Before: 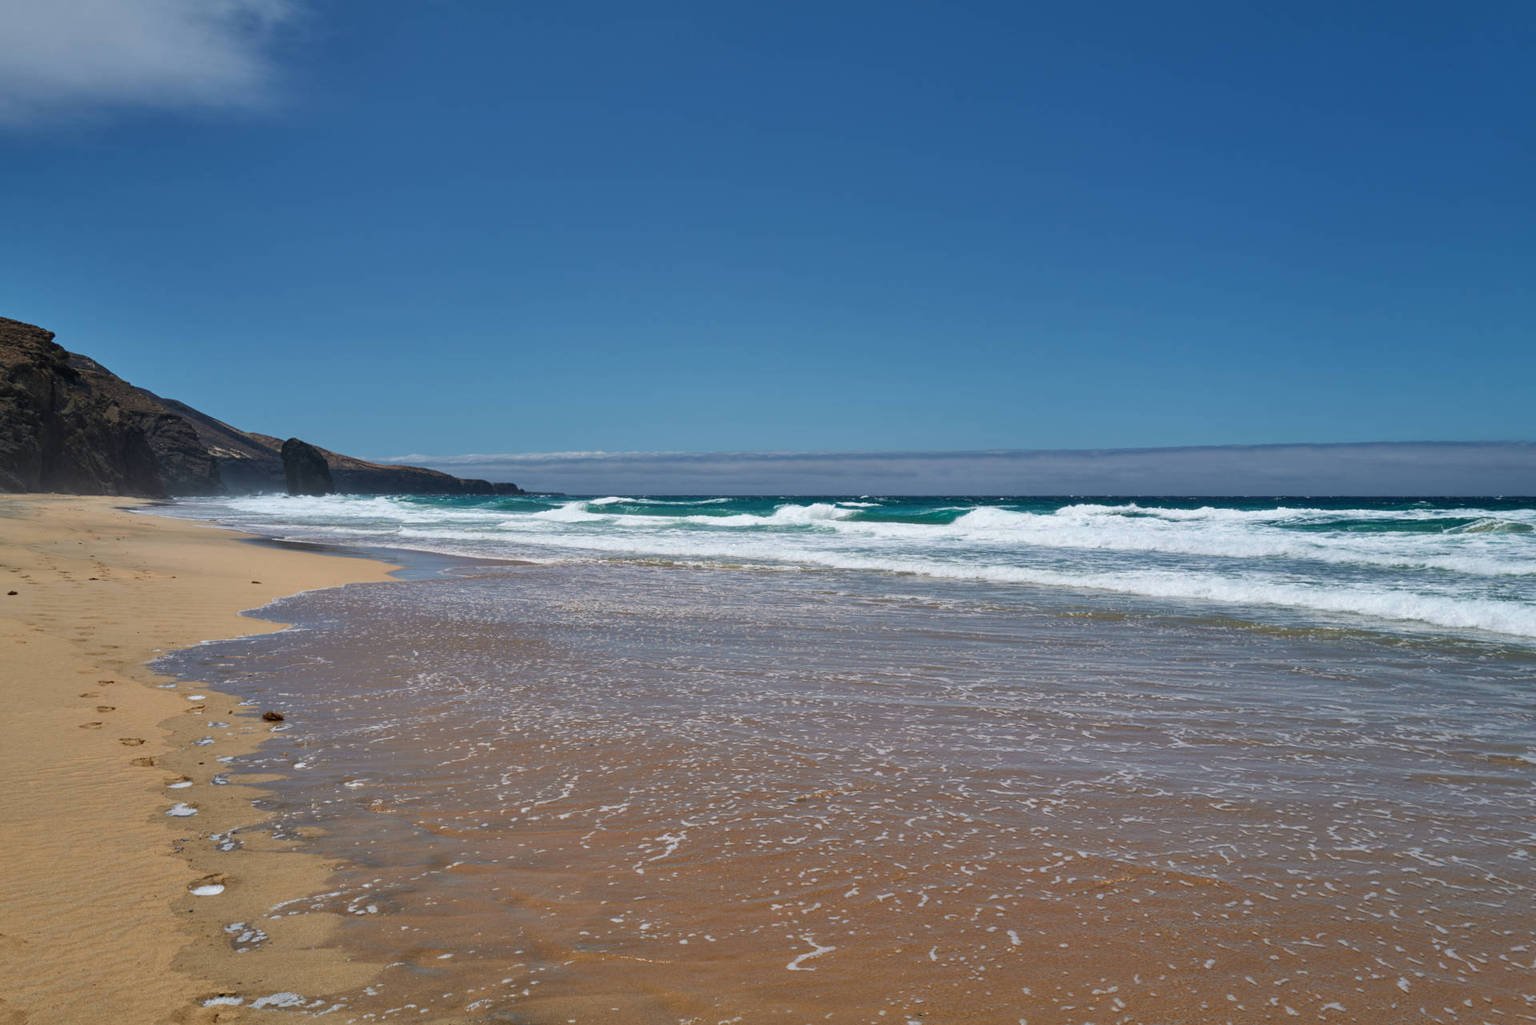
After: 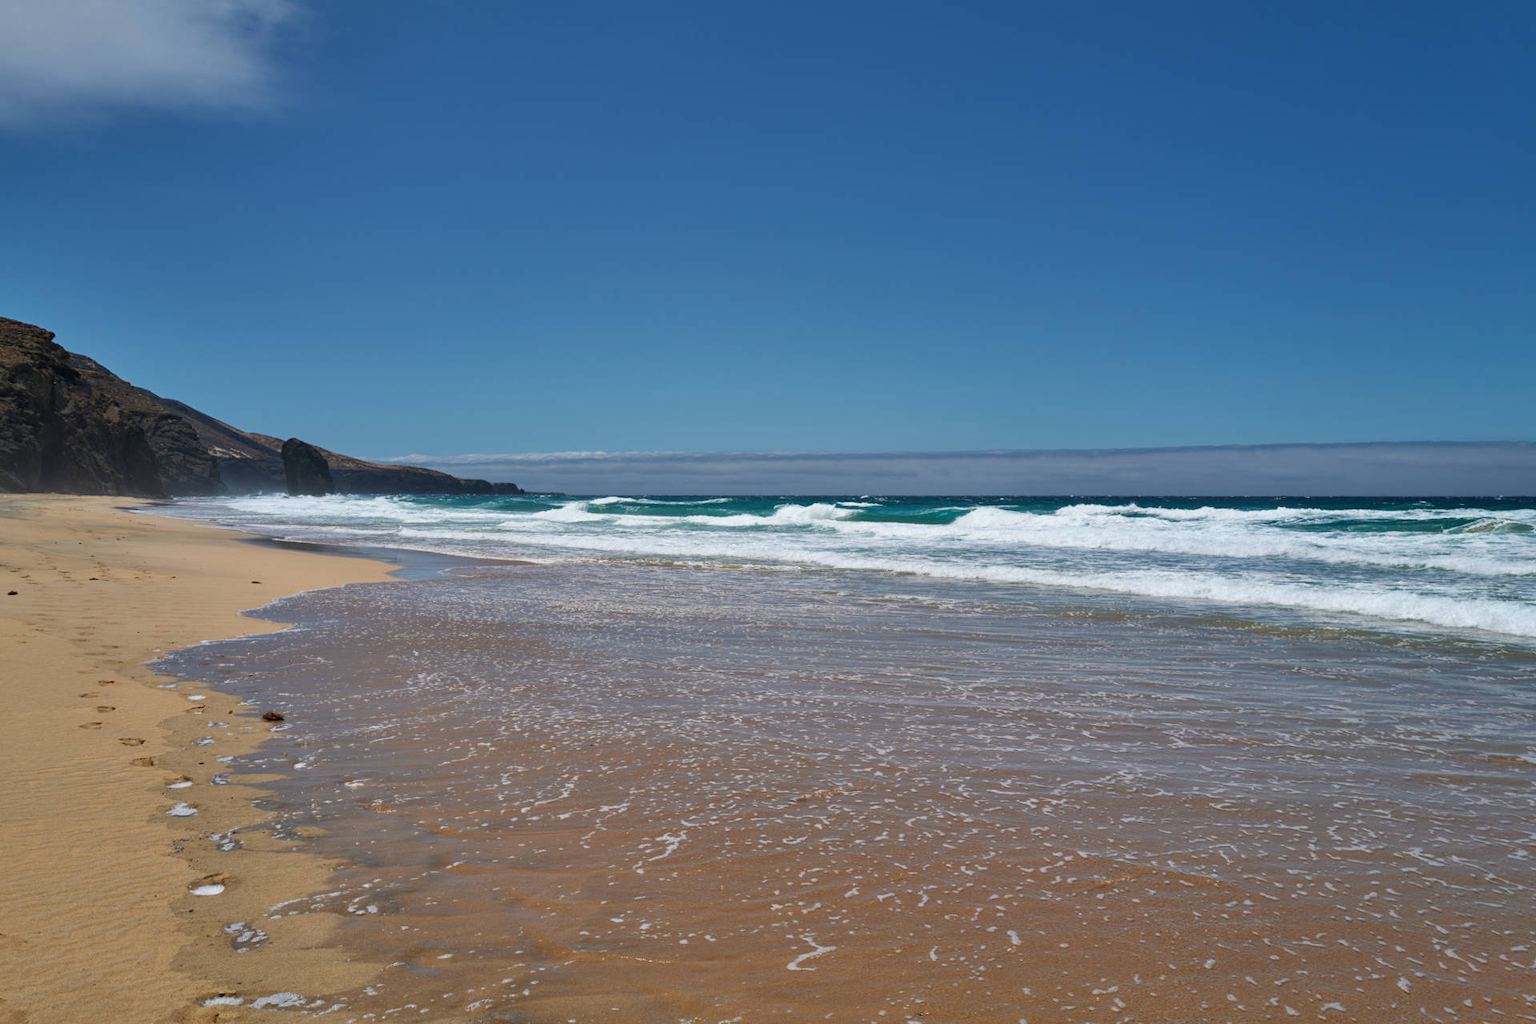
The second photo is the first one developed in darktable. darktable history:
contrast equalizer: octaves 7, y [[0.5 ×4, 0.467, 0.376], [0.5 ×6], [0.5 ×6], [0 ×6], [0 ×6]], mix -0.099
